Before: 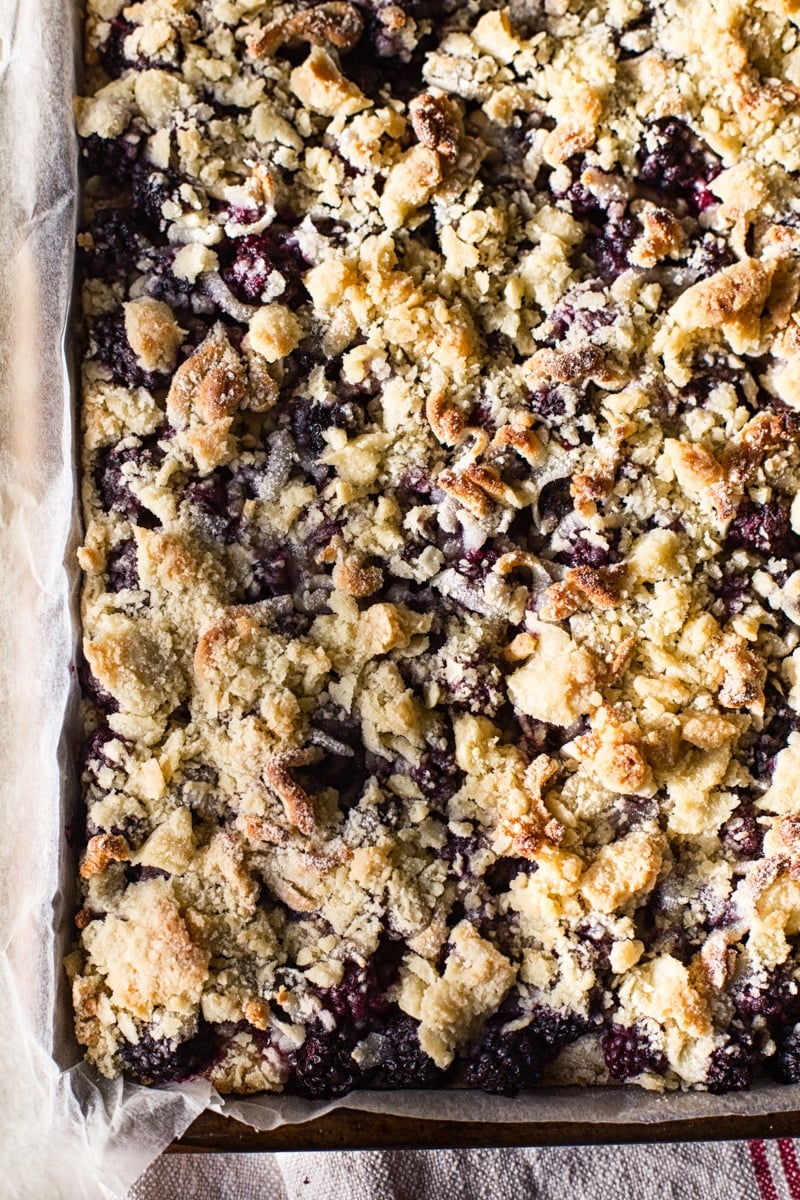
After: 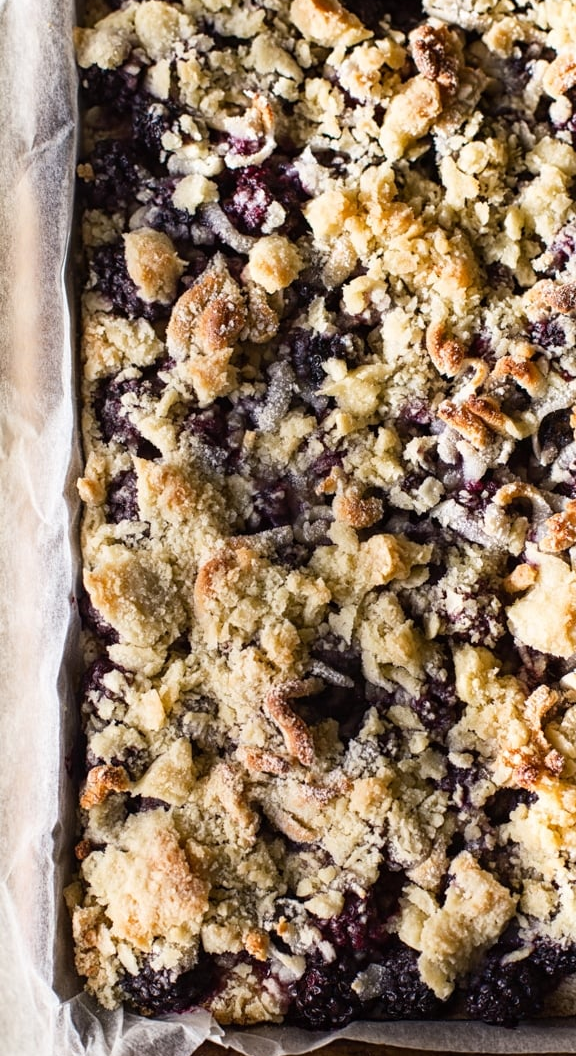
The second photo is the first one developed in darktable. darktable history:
white balance: emerald 1
crop: top 5.803%, right 27.864%, bottom 5.804%
